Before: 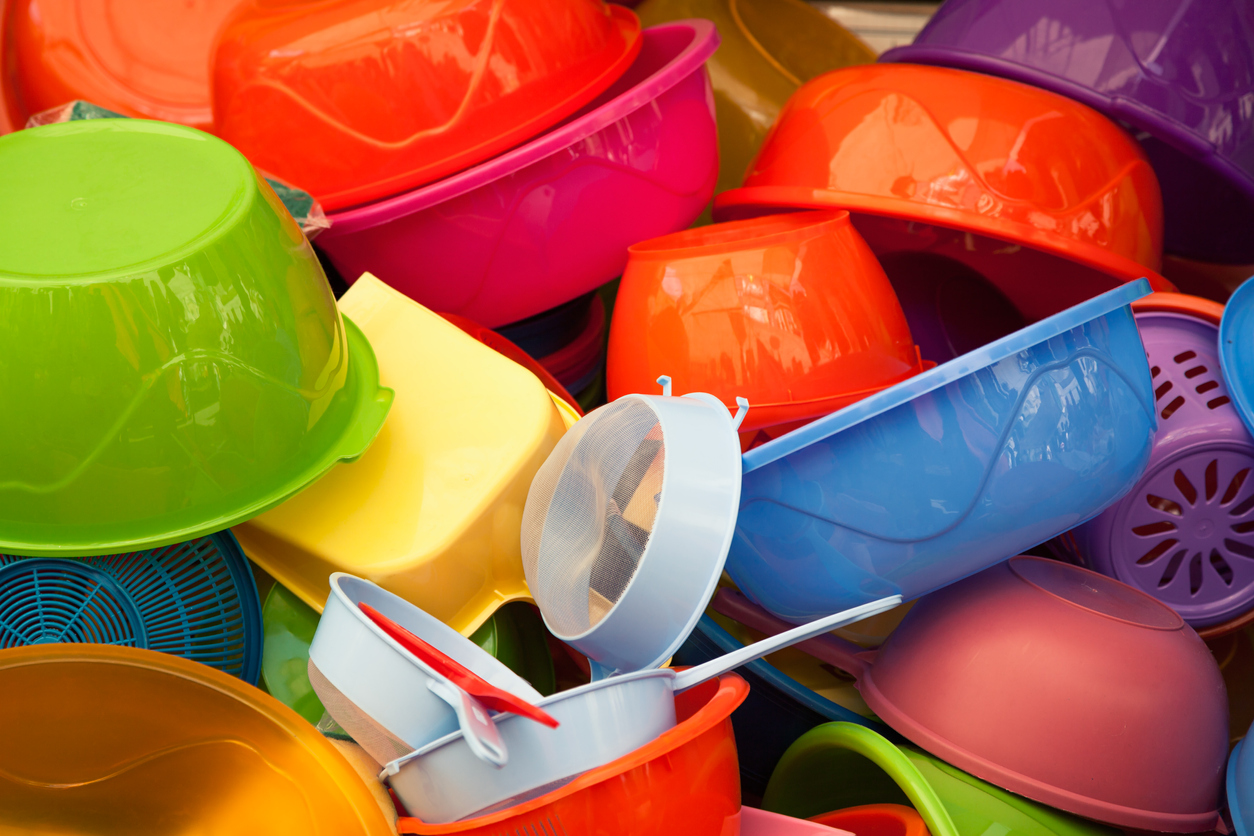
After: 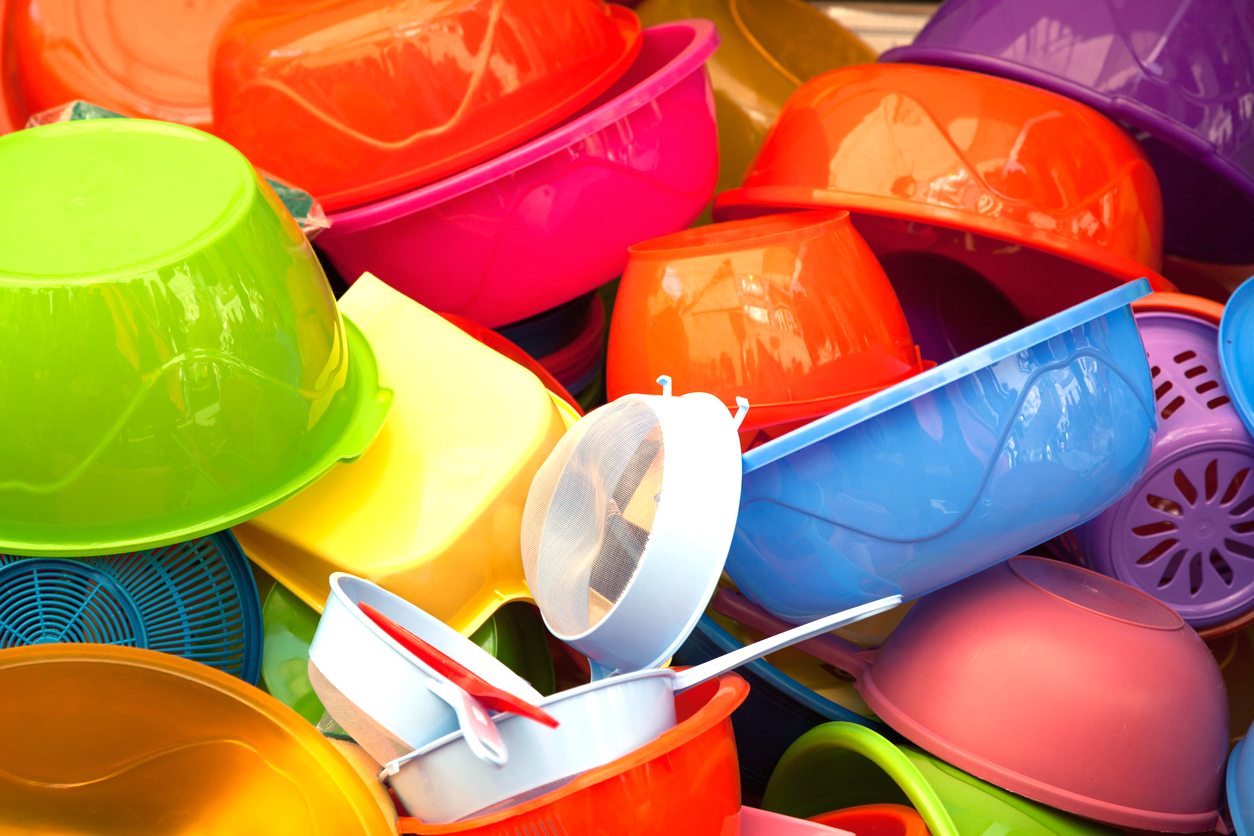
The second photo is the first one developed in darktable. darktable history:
exposure: exposure 0.663 EV, compensate exposure bias true, compensate highlight preservation false
